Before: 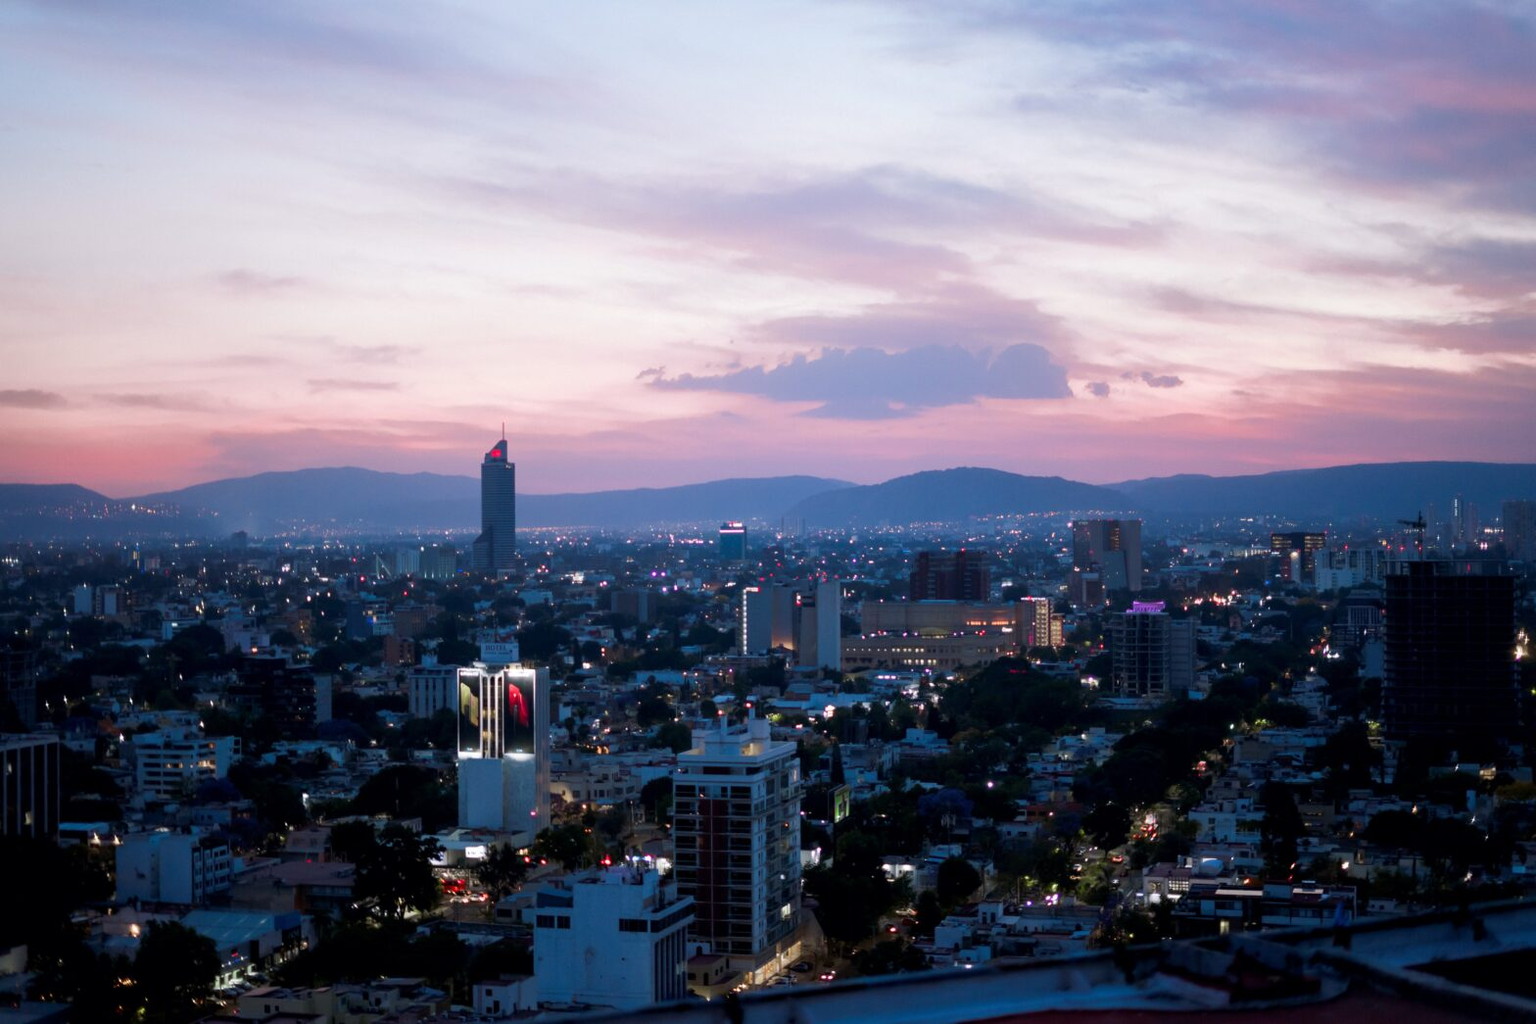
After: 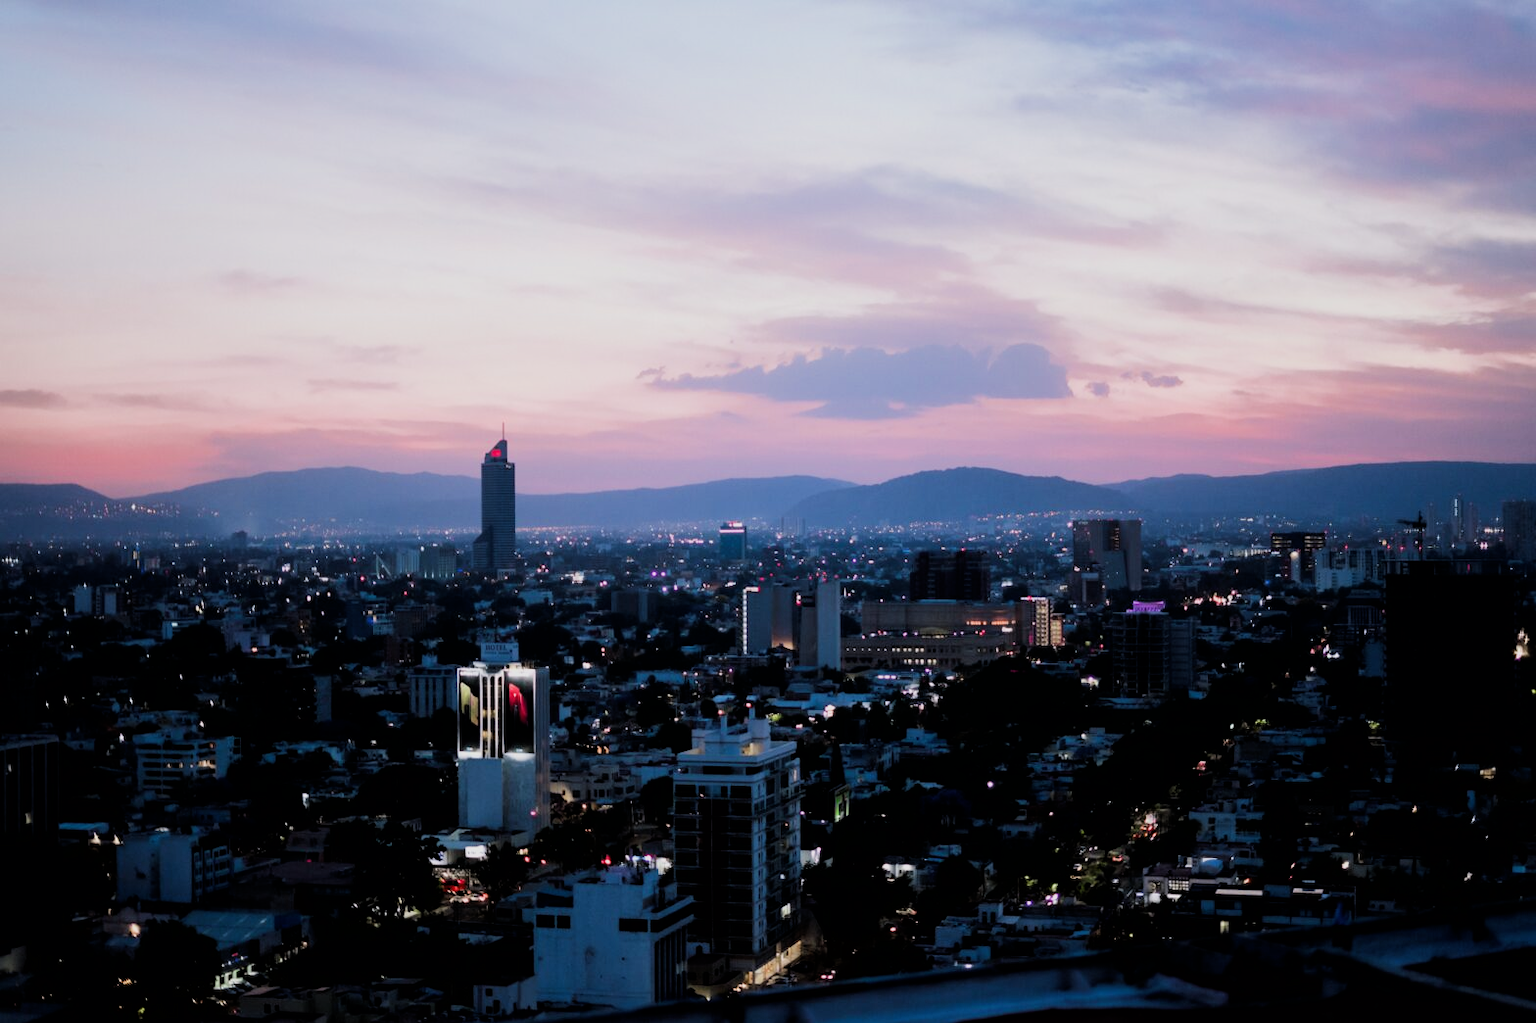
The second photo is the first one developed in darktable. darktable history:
filmic rgb: black relative exposure -5.08 EV, white relative exposure 3.97 EV, hardness 2.89, contrast 1.3
